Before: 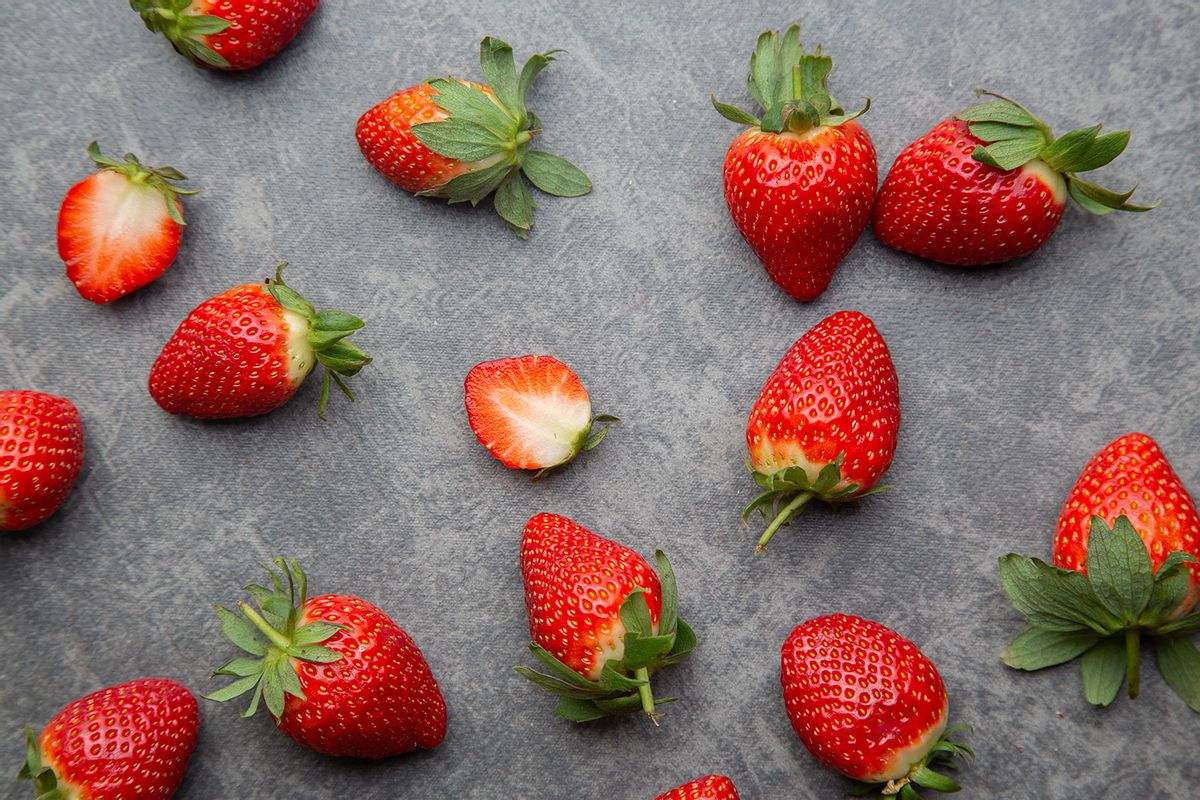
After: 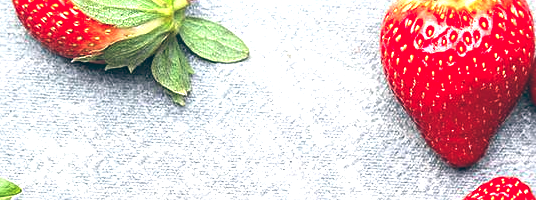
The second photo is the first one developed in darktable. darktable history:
exposure: black level correction 0, exposure 1.45 EV, compensate exposure bias true, compensate highlight preservation false
color balance: lift [1.016, 0.983, 1, 1.017], gamma [0.958, 1, 1, 1], gain [0.981, 1.007, 0.993, 1.002], input saturation 118.26%, contrast 13.43%, contrast fulcrum 21.62%, output saturation 82.76%
crop: left 28.64%, top 16.832%, right 26.637%, bottom 58.055%
sharpen: on, module defaults
